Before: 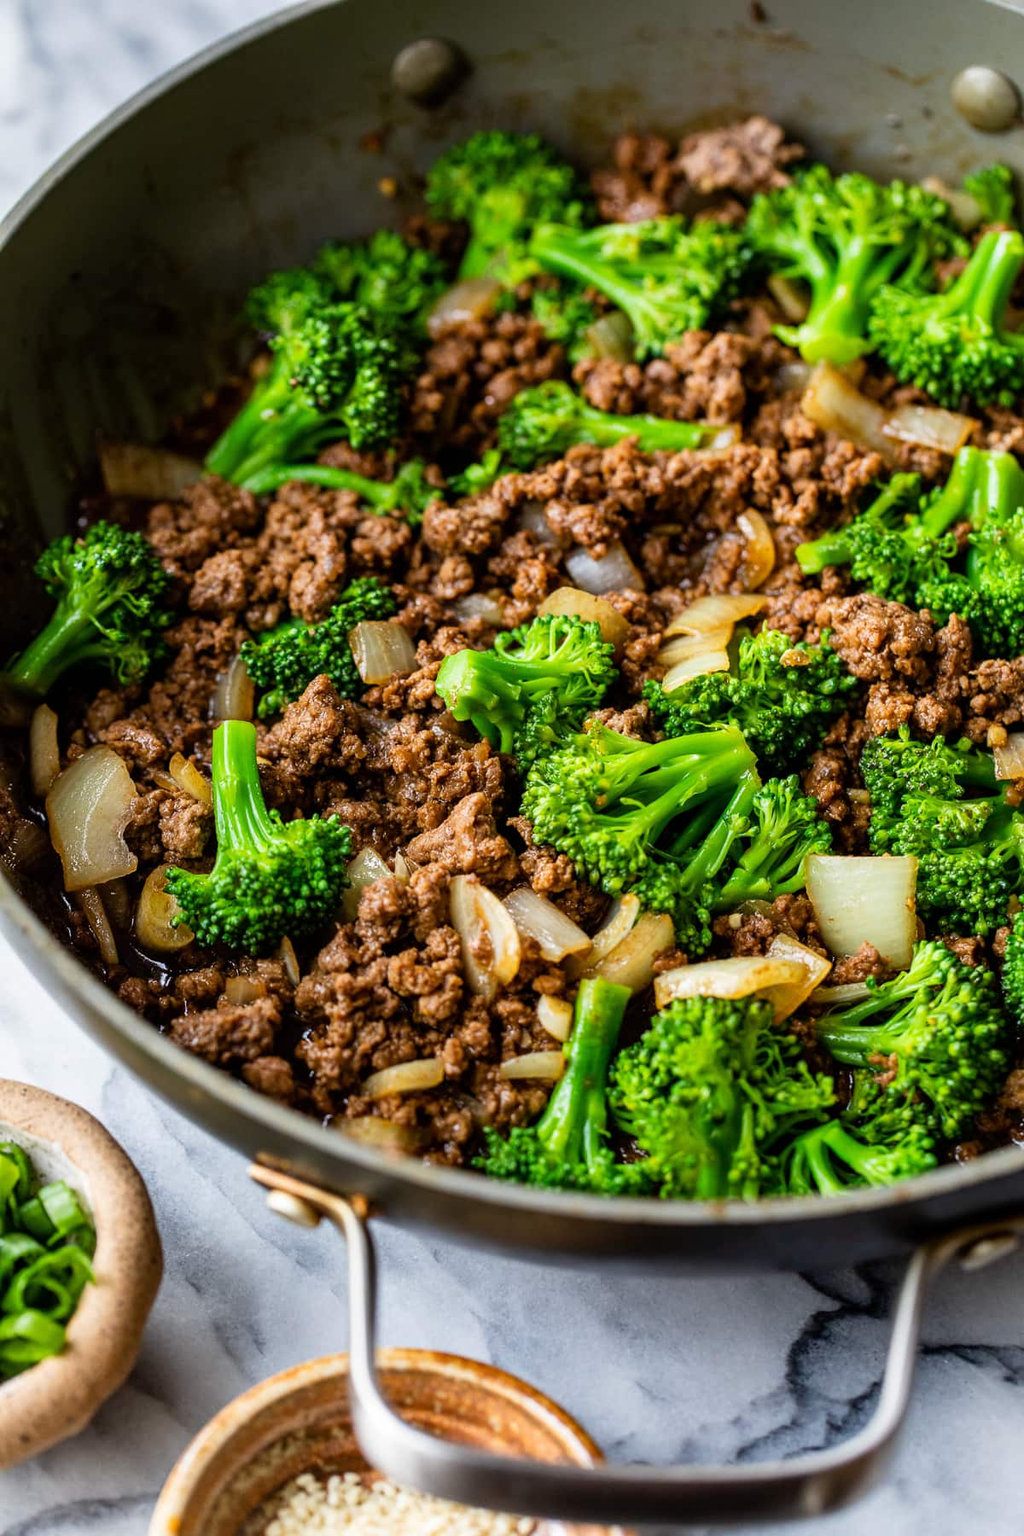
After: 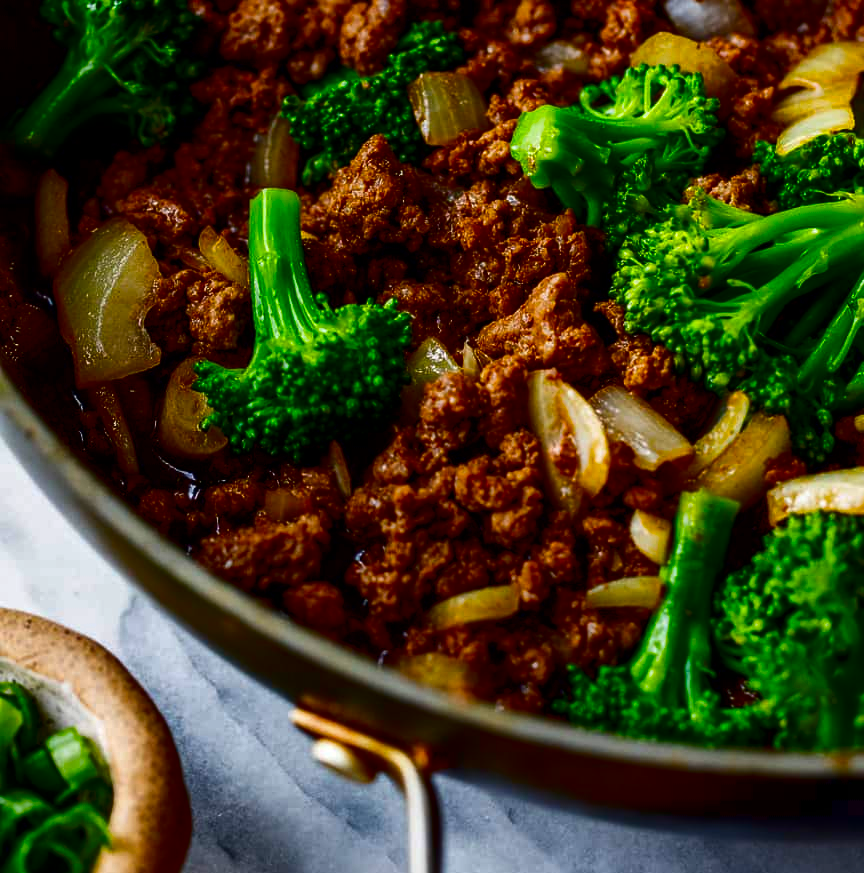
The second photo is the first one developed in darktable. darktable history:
contrast brightness saturation: contrast 0.09, brightness -0.59, saturation 0.17
color balance rgb: linear chroma grading › global chroma 15%, perceptual saturation grading › global saturation 30%
tone equalizer: on, module defaults
crop: top 36.498%, right 27.964%, bottom 14.995%
